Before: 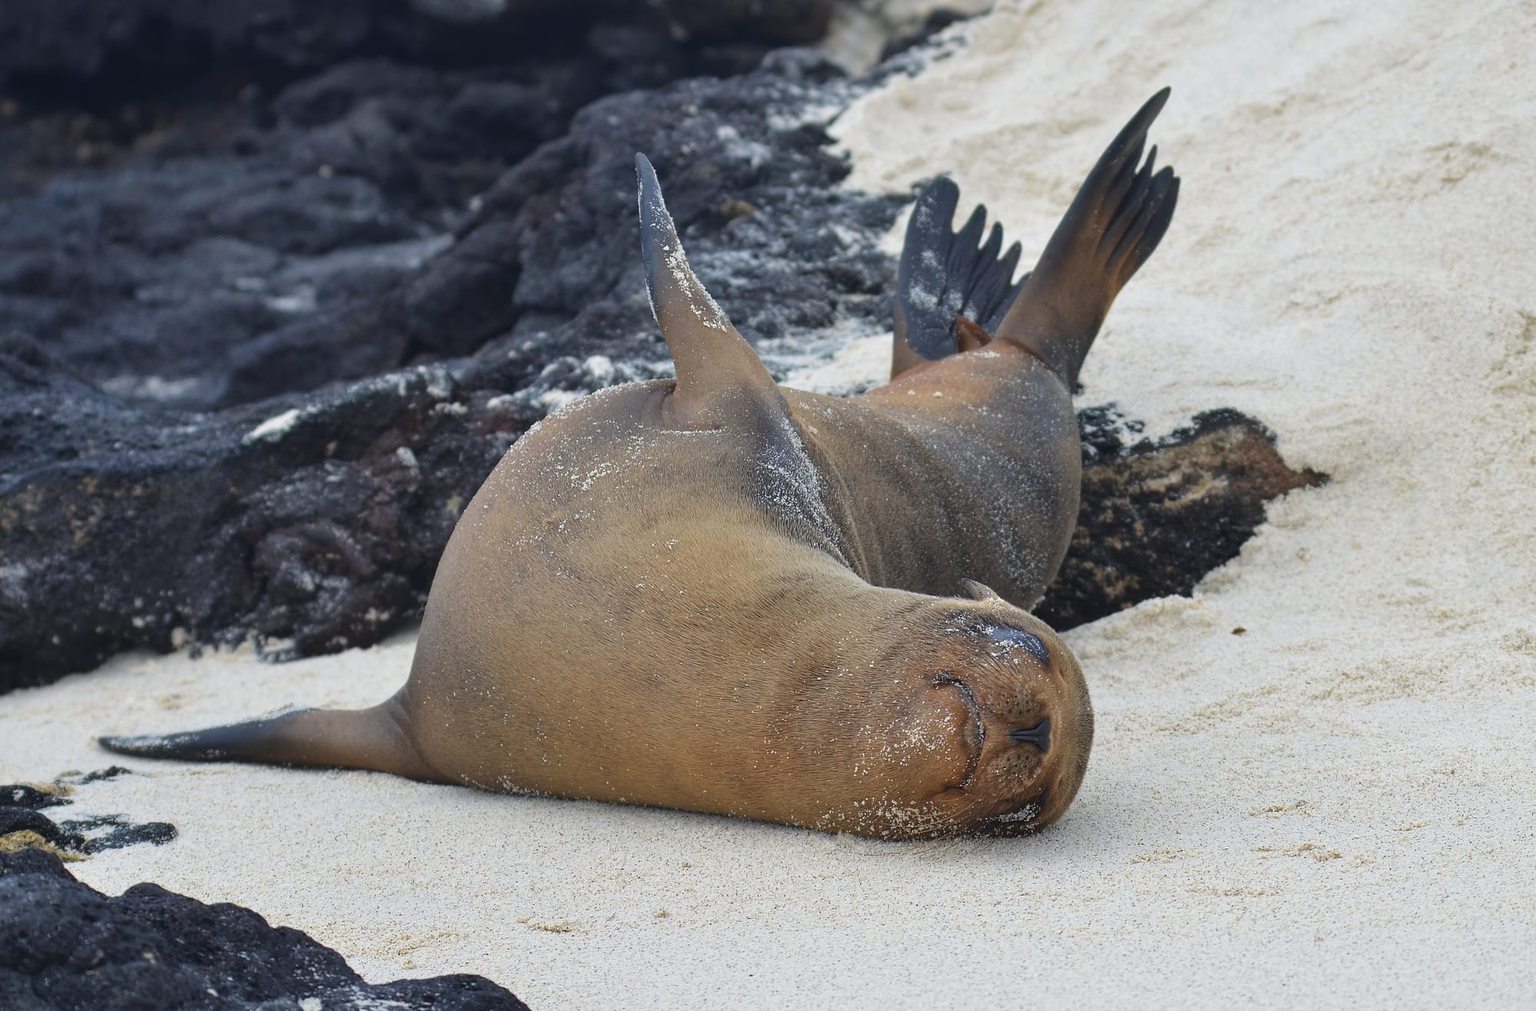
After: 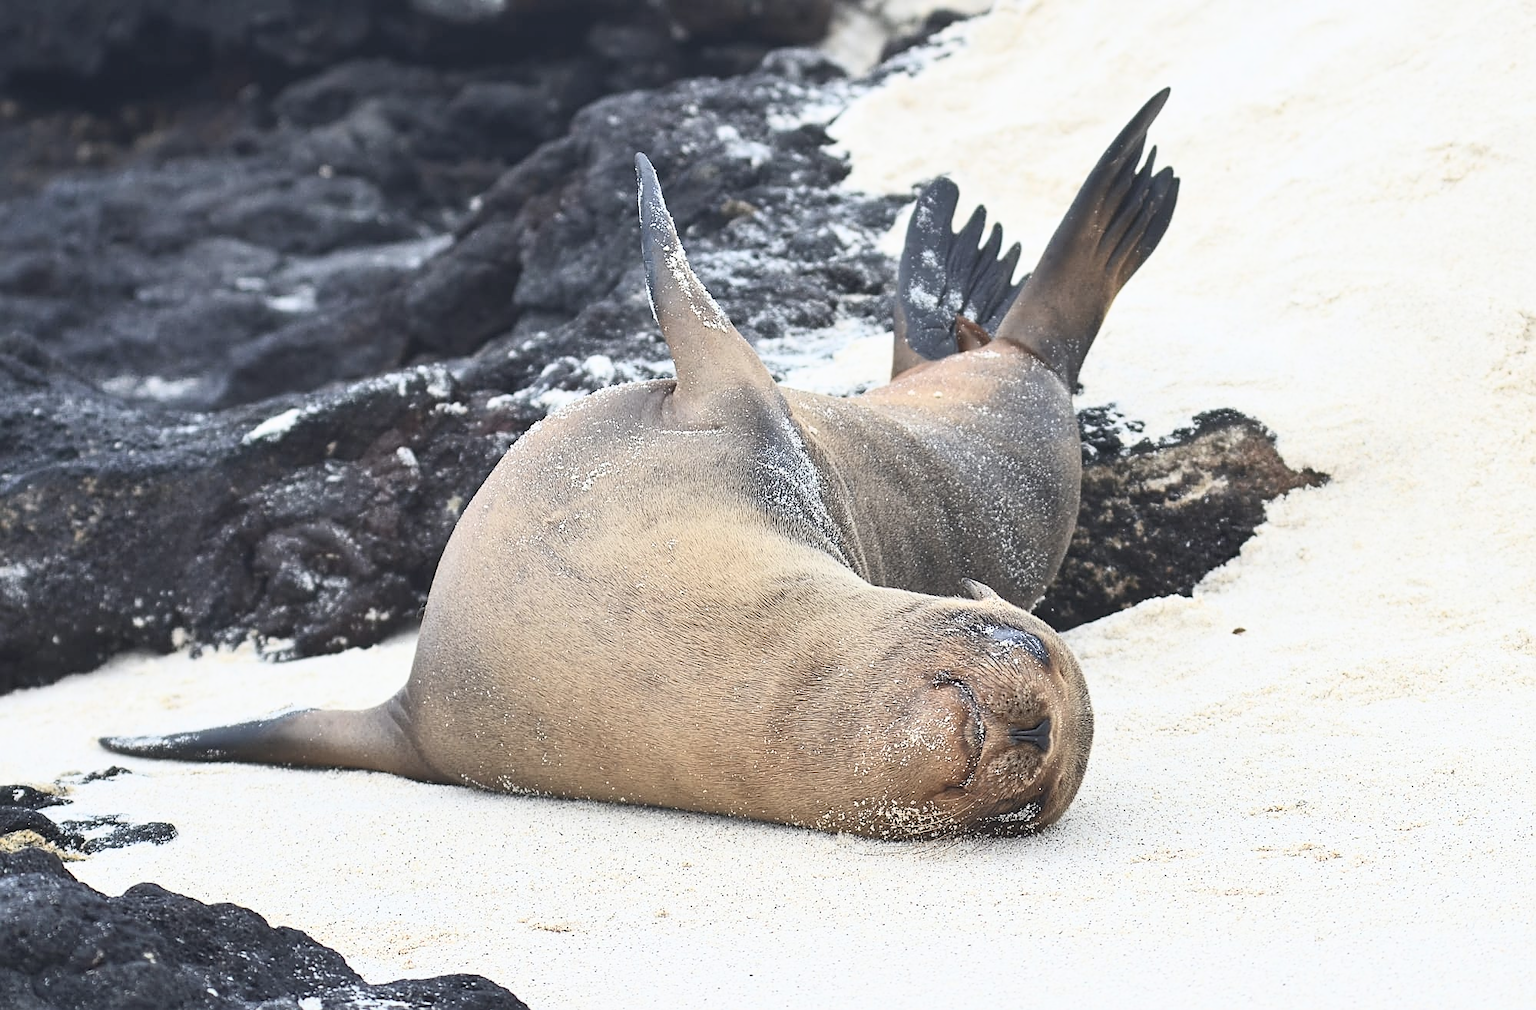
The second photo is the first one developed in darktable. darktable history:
contrast brightness saturation: contrast 0.444, brightness 0.563, saturation -0.187
sharpen: on, module defaults
